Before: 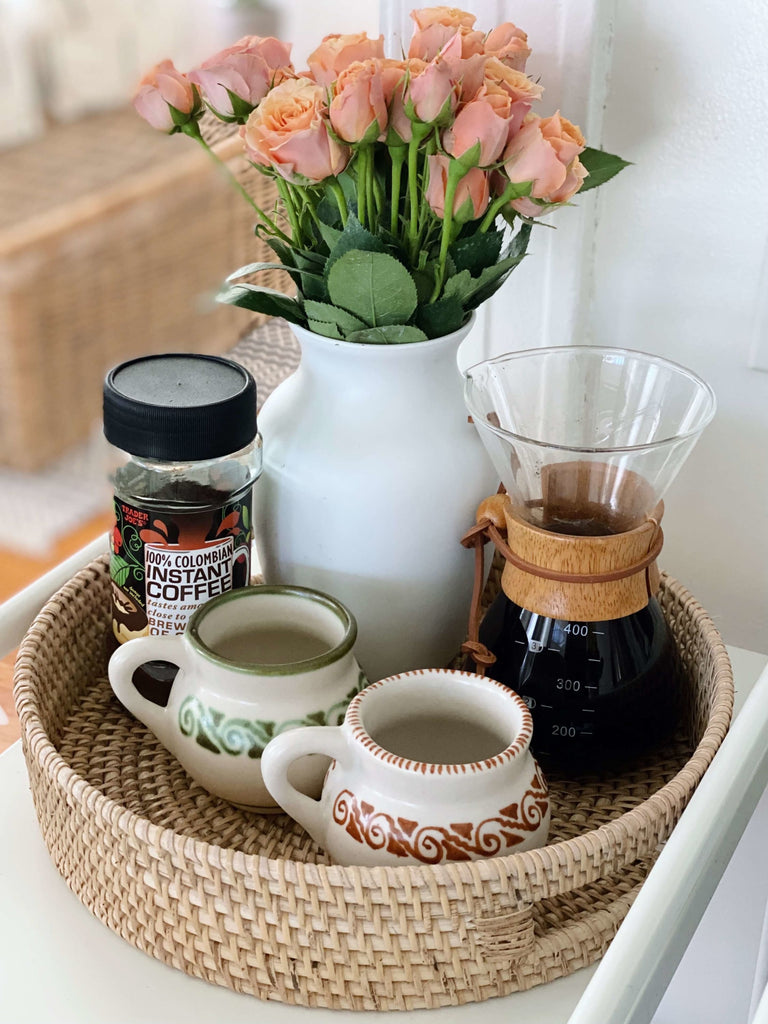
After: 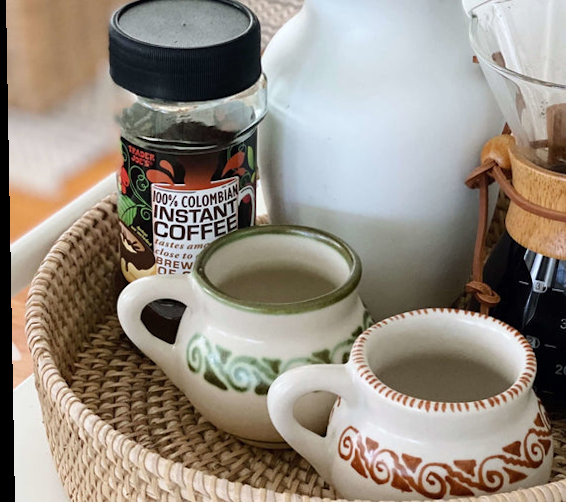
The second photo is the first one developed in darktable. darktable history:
crop: top 36.498%, right 27.964%, bottom 14.995%
rotate and perspective: lens shift (vertical) 0.048, lens shift (horizontal) -0.024, automatic cropping off
